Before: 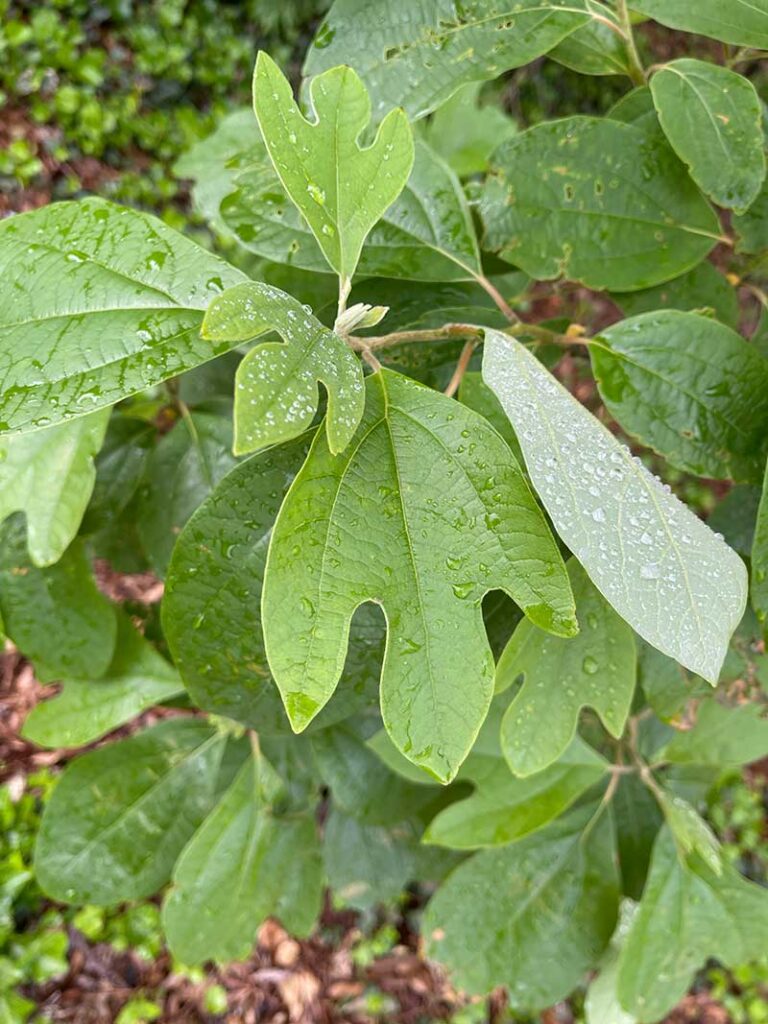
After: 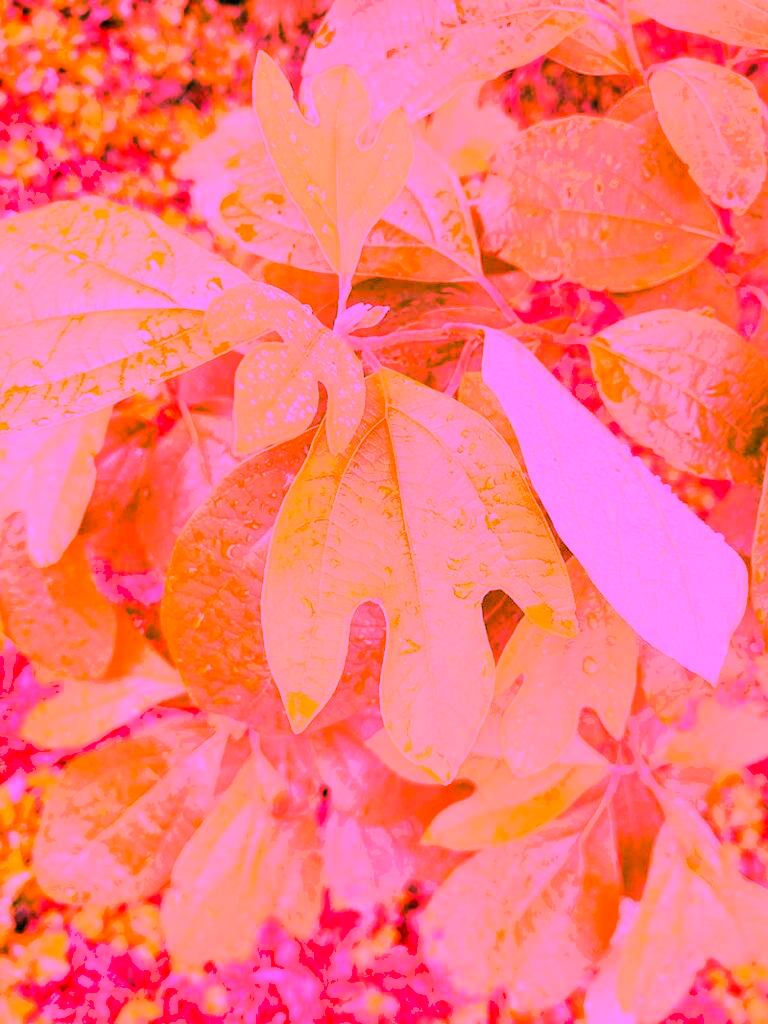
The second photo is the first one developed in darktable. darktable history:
exposure: exposure -0.04 EV, compensate highlight preservation false
white balance: red 4.26, blue 1.802
contrast brightness saturation: contrast -0.02, brightness -0.01, saturation 0.03
tone curve: curves: ch0 [(0, 0) (0.004, 0.001) (0.133, 0.112) (0.325, 0.362) (0.832, 0.893) (1, 1)], color space Lab, linked channels, preserve colors none
shadows and highlights: shadows 25, highlights -25
